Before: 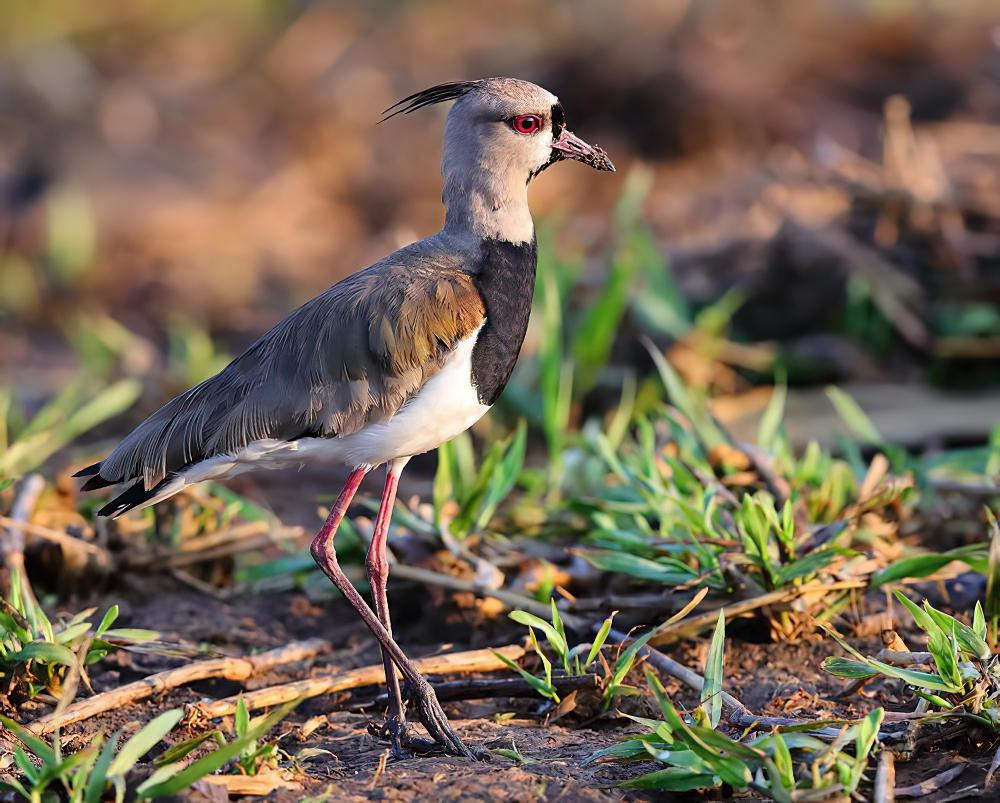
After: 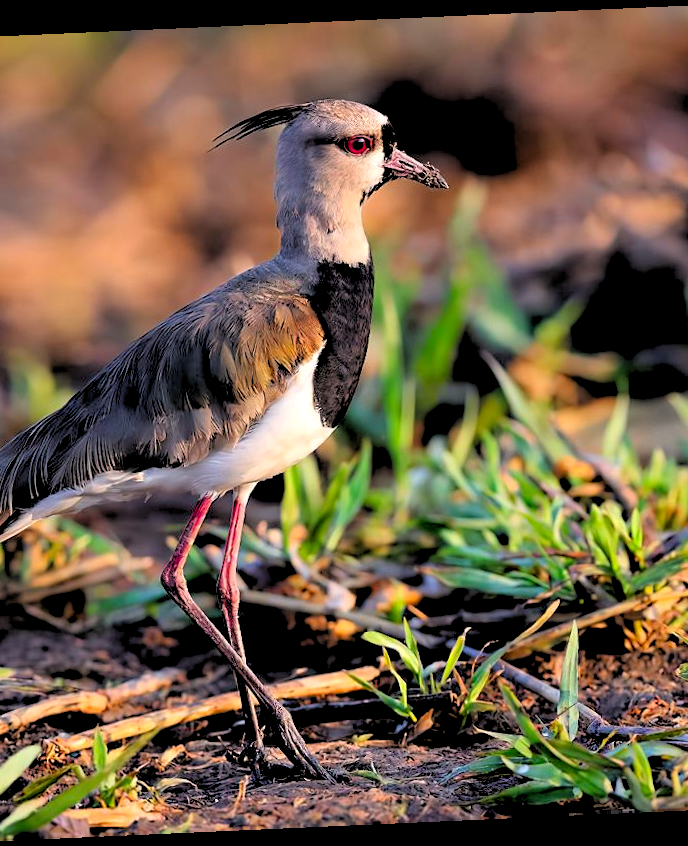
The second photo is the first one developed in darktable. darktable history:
rgb levels: levels [[0.029, 0.461, 0.922], [0, 0.5, 1], [0, 0.5, 1]]
color correction: highlights a* 3.22, highlights b* 1.93, saturation 1.19
rotate and perspective: rotation -2.56°, automatic cropping off
crop: left 16.899%, right 16.556%
